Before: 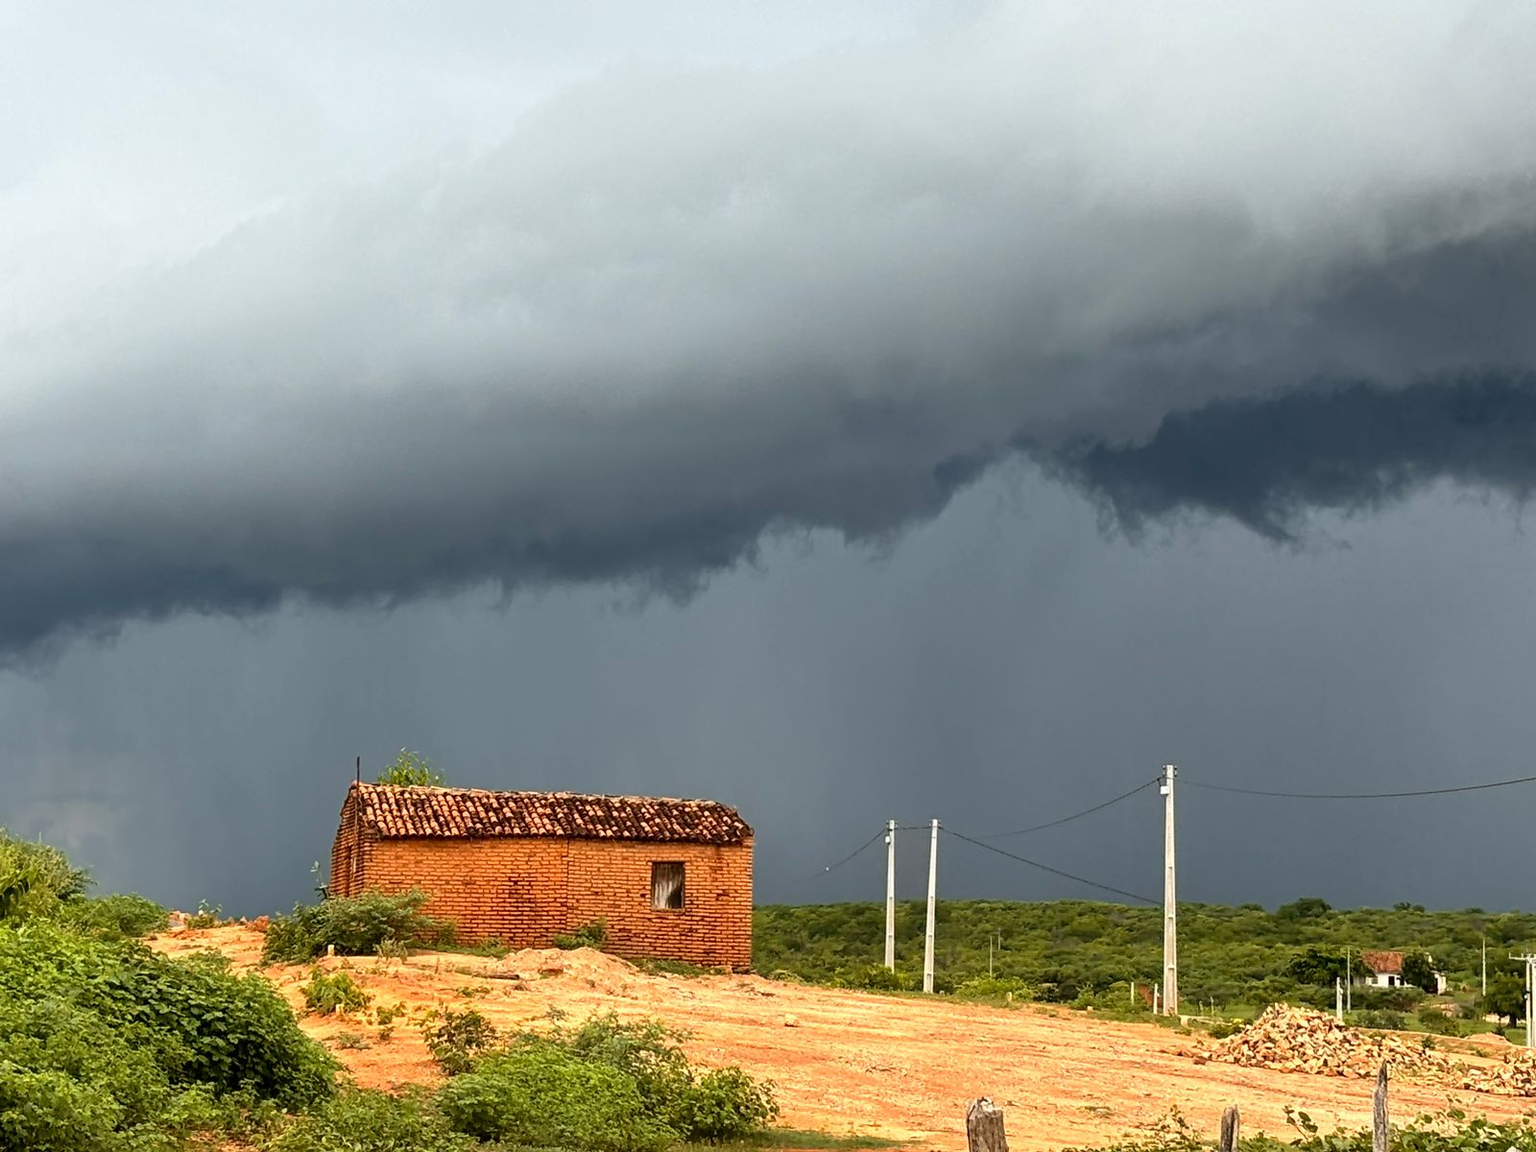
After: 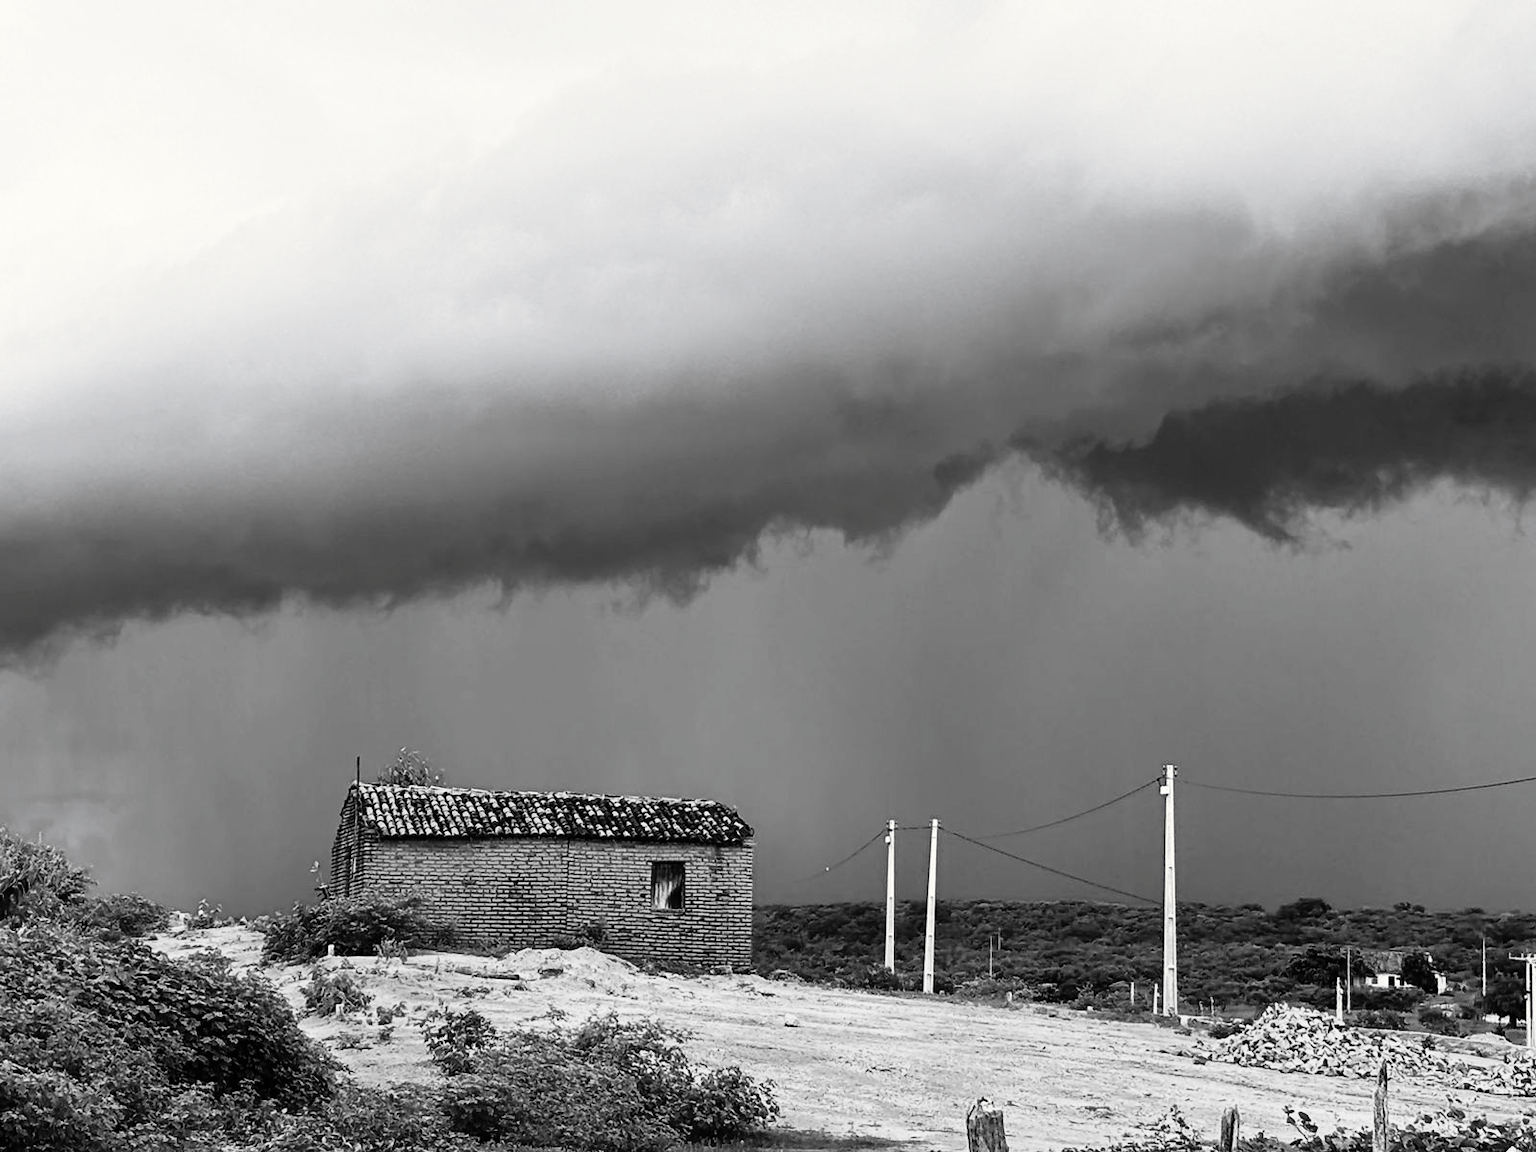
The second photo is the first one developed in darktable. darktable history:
tone curve: curves: ch0 [(0, 0) (0.003, 0.008) (0.011, 0.008) (0.025, 0.011) (0.044, 0.017) (0.069, 0.026) (0.1, 0.039) (0.136, 0.054) (0.177, 0.093) (0.224, 0.15) (0.277, 0.21) (0.335, 0.285) (0.399, 0.366) (0.468, 0.462) (0.543, 0.564) (0.623, 0.679) (0.709, 0.79) (0.801, 0.883) (0.898, 0.95) (1, 1)], preserve colors none
color look up table: target L [89.88, 87.41, 84.2, 68.49, 78.07, 62.97, 62.72, 63.22, 58.38, 44.41, 21.25, 200.82, 80.97, 73.19, 61.19, 53.39, 53.98, 55.54, 53.39, 50.17, 44.82, 32.75, 35.44, 16.59, 20.33, 100, 87.41, 83.12, 82.41, 78.43, 72.58, 63.98, 61.45, 59.41, 66.24, 54.24, 59.02, 48.31, 8.248, 15.63, 15.63, 101.64, 101.31, 87.41, 76.37, 62.21, 37.41, 30.88, 4.324], target a [0, -0.001, 0, 0, -0.002, 0.001 ×4, 0, 0, 0, -0.002, 0.001 ×8, 0, 0.001, 0, 0, -0.653, -0.001, -0.001, -0.002, 0, 0, 0, 0.001, 0, 0.001, 0.001, 0, 0.001, 0, 0, 0, 0.001, 0.001, -0.001, 0.001 ×4, 0], target b [0.001, 0.002, 0.002, 0.001, 0.023, -0.005 ×4, -0.001, -0.002, -0.001, 0.024, -0.005, -0.005, -0.004, -0.004, -0.005, -0.004, -0.005, -0.001, -0.002, -0.005, -0.002, -0.002, 8.393, 0.002, 0.002, 0.024, 0.002, 0.002, 0.001, -0.005, 0.001, -0.005, -0.005, 0.001, -0.005, -0.002 ×5, 0.002, -0.005, -0.005, -0.004, -0.005, -0.001], num patches 49
